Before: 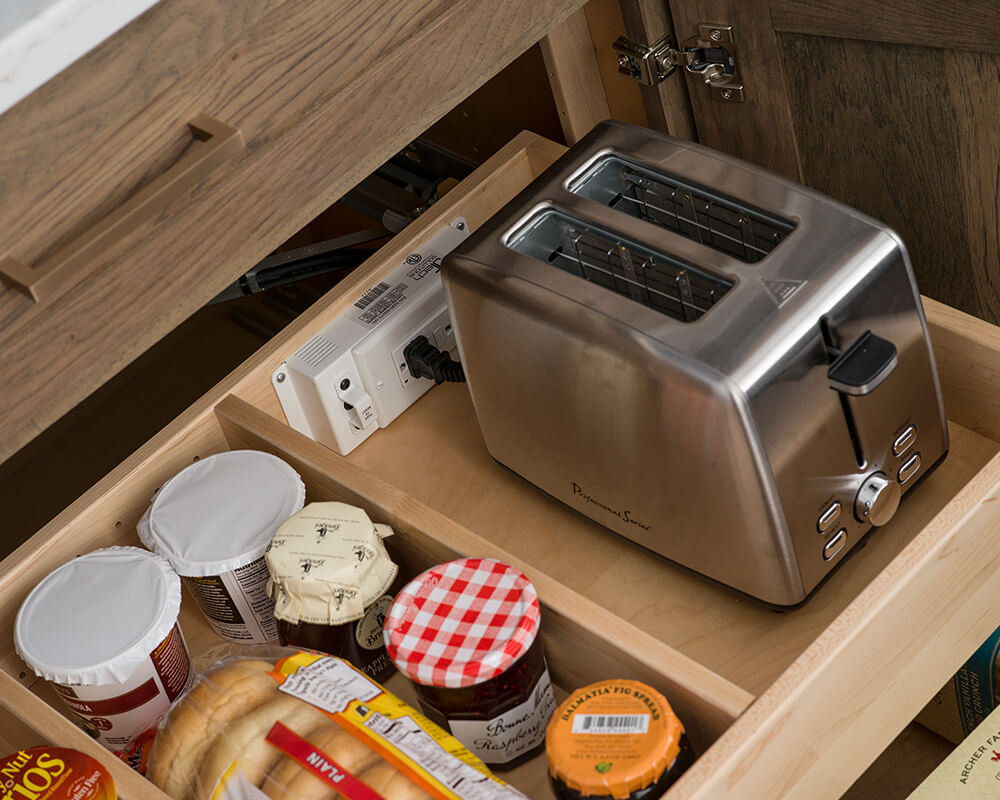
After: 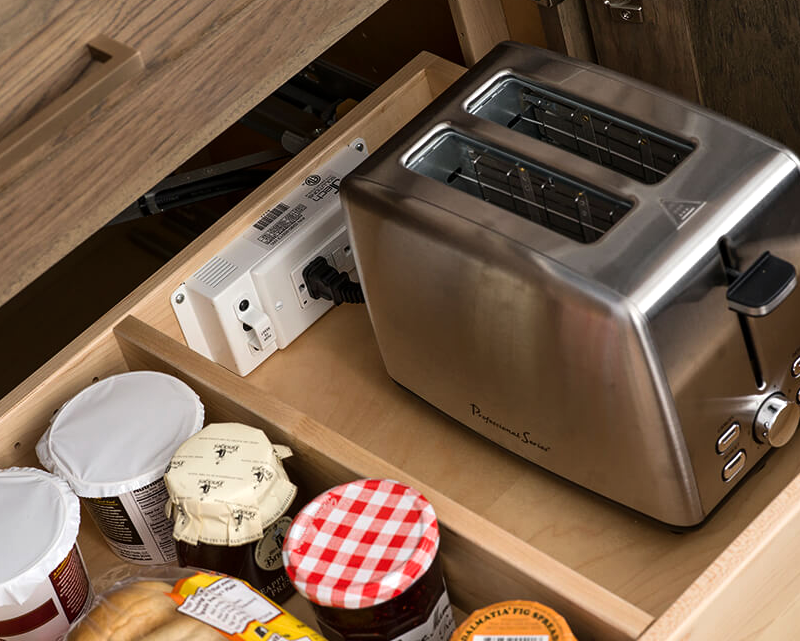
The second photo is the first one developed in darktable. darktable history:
tone equalizer: -8 EV -0.415 EV, -7 EV -0.41 EV, -6 EV -0.31 EV, -5 EV -0.186 EV, -3 EV 0.197 EV, -2 EV 0.361 EV, -1 EV 0.395 EV, +0 EV 0.395 EV, edges refinement/feathering 500, mask exposure compensation -1.57 EV, preserve details no
crop and rotate: left 10.119%, top 9.898%, right 9.849%, bottom 9.952%
